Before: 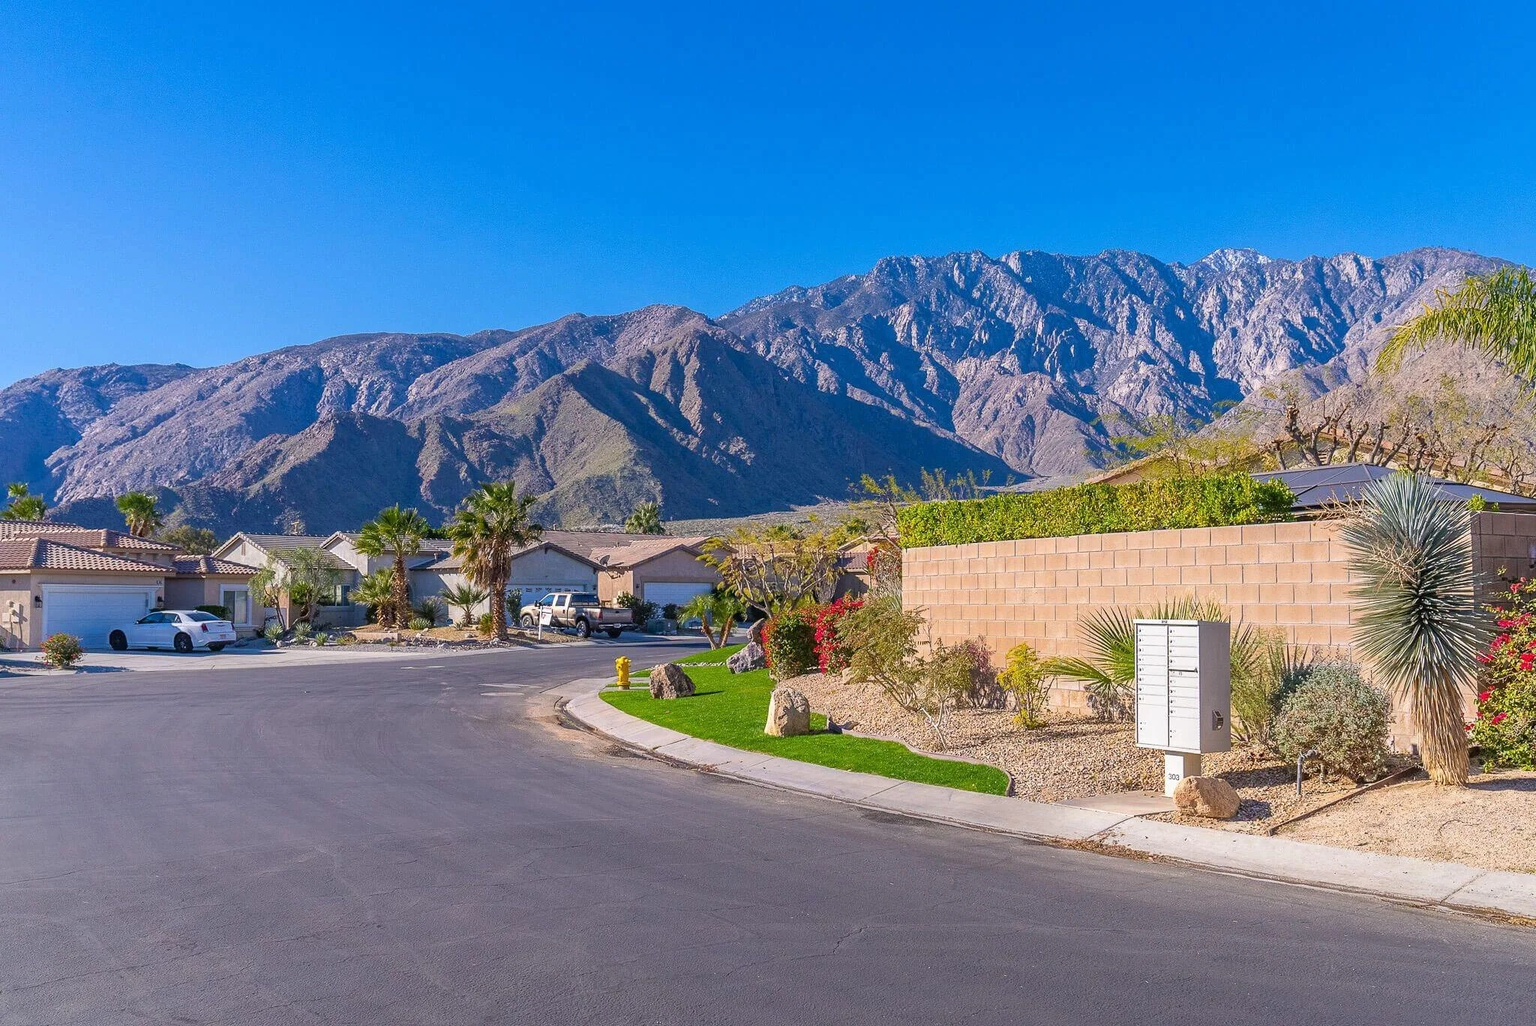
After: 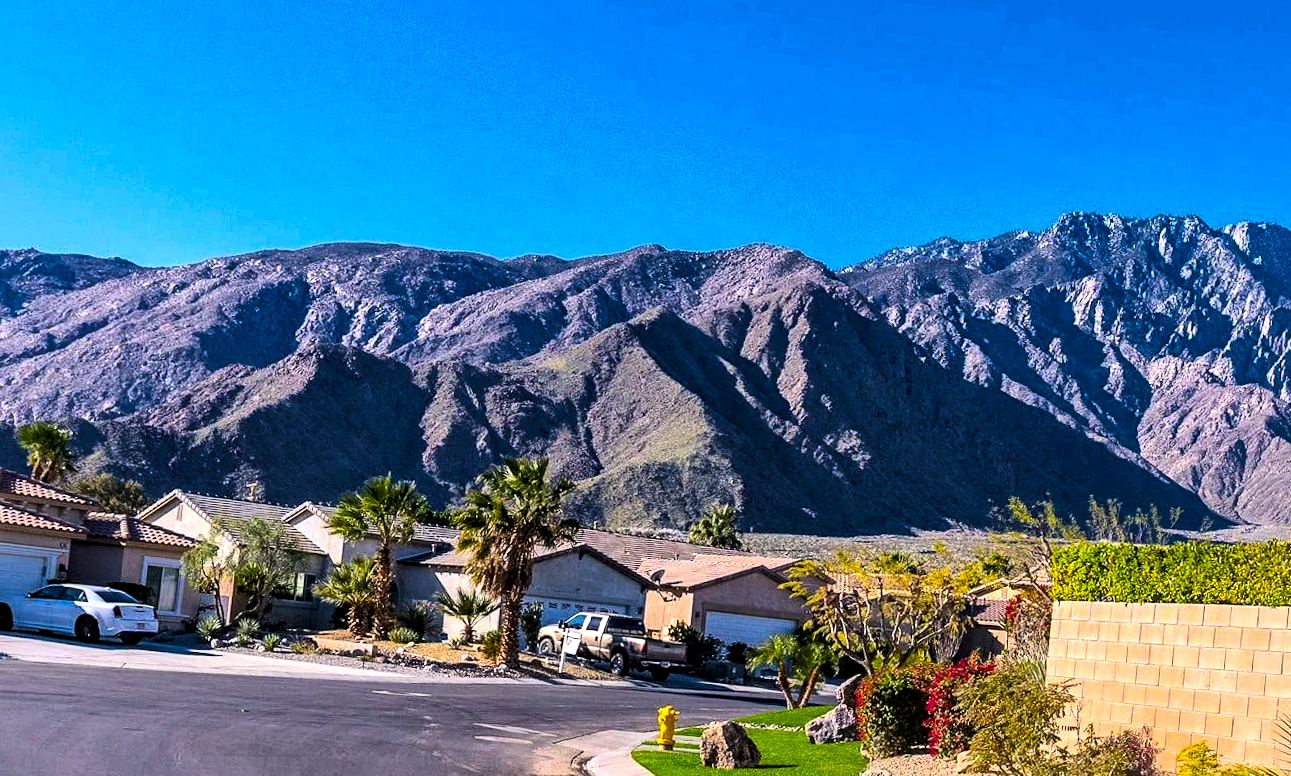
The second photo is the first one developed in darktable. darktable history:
rotate and perspective: rotation 0.8°, automatic cropping off
local contrast: mode bilateral grid, contrast 25, coarseness 60, detail 151%, midtone range 0.2
contrast brightness saturation: contrast 0.2, brightness 0.16, saturation 0.22
color balance rgb: perceptual saturation grading › global saturation 20%, global vibrance 20%
levels: levels [0.101, 0.578, 0.953]
crop and rotate: angle -4.99°, left 2.122%, top 6.945%, right 27.566%, bottom 30.519%
